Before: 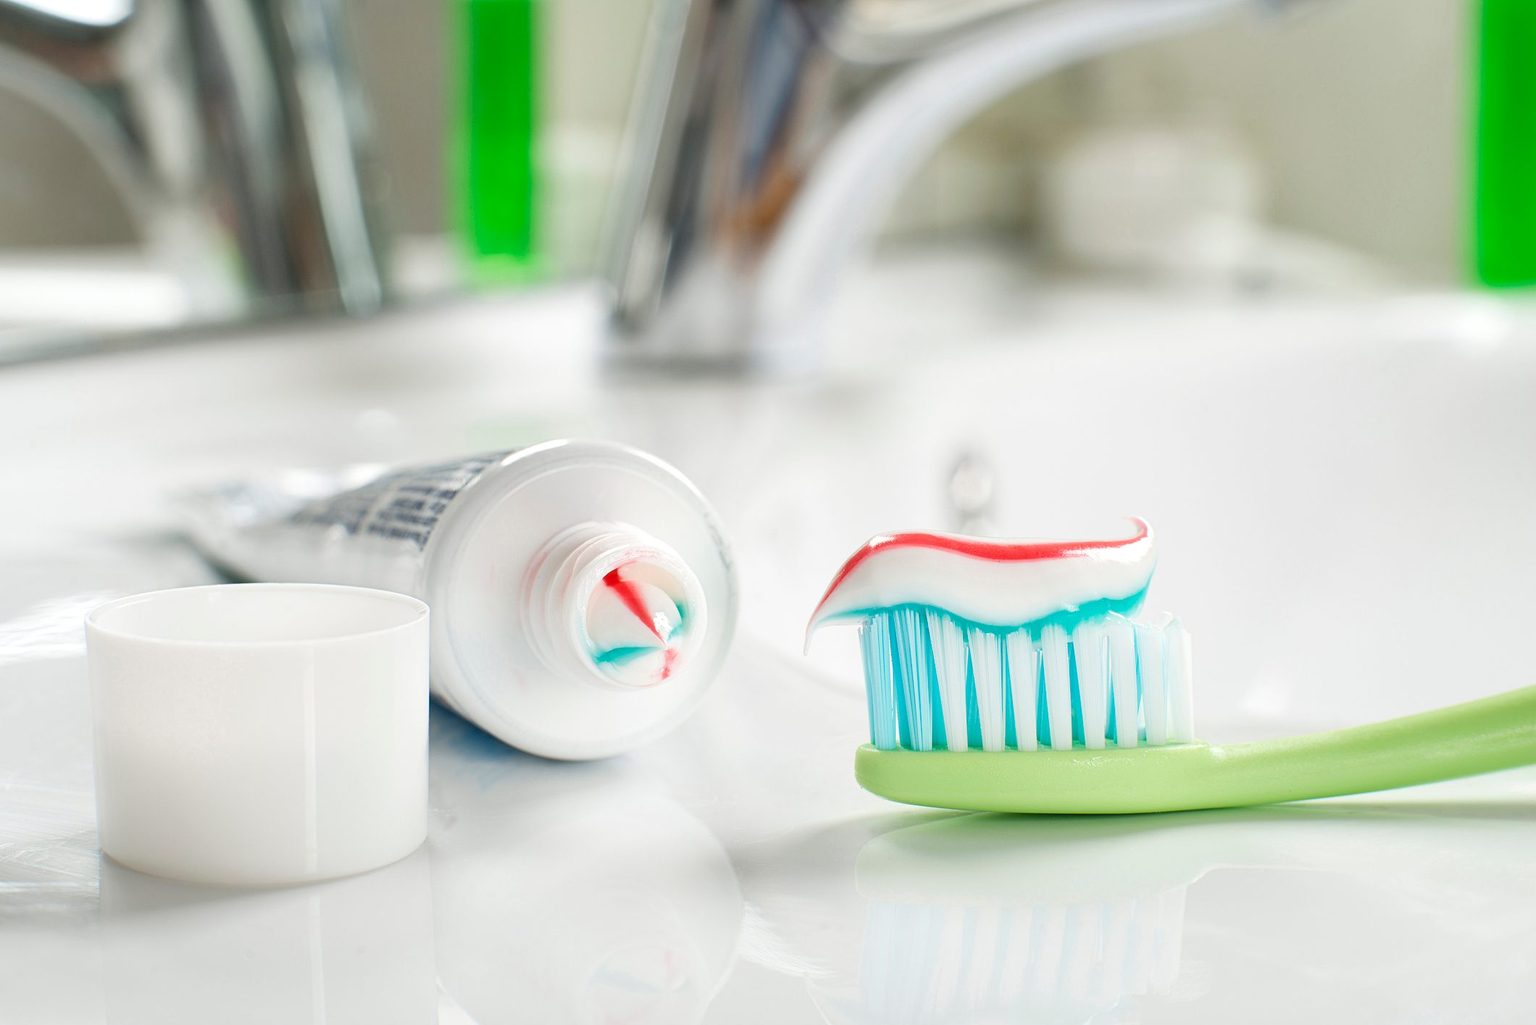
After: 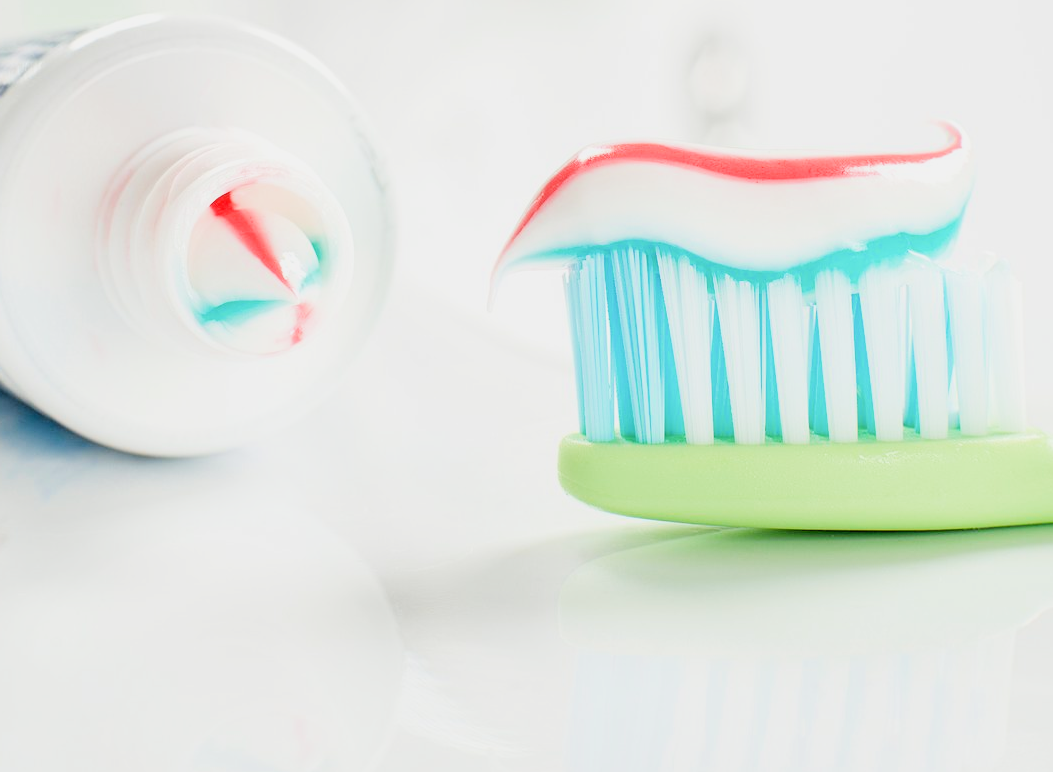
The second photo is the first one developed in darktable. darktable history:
crop: left 29.384%, top 41.948%, right 20.907%, bottom 3.484%
tone equalizer: -8 EV -1.12 EV, -7 EV -0.983 EV, -6 EV -0.865 EV, -5 EV -0.541 EV, -3 EV 0.564 EV, -2 EV 0.837 EV, -1 EV 0.998 EV, +0 EV 1.06 EV, mask exposure compensation -0.494 EV
filmic rgb: black relative exposure -4.67 EV, white relative exposure 4.79 EV, threshold 5.97 EV, hardness 2.34, latitude 35.17%, contrast 1.048, highlights saturation mix 1.39%, shadows ↔ highlights balance 1.18%, enable highlight reconstruction true
